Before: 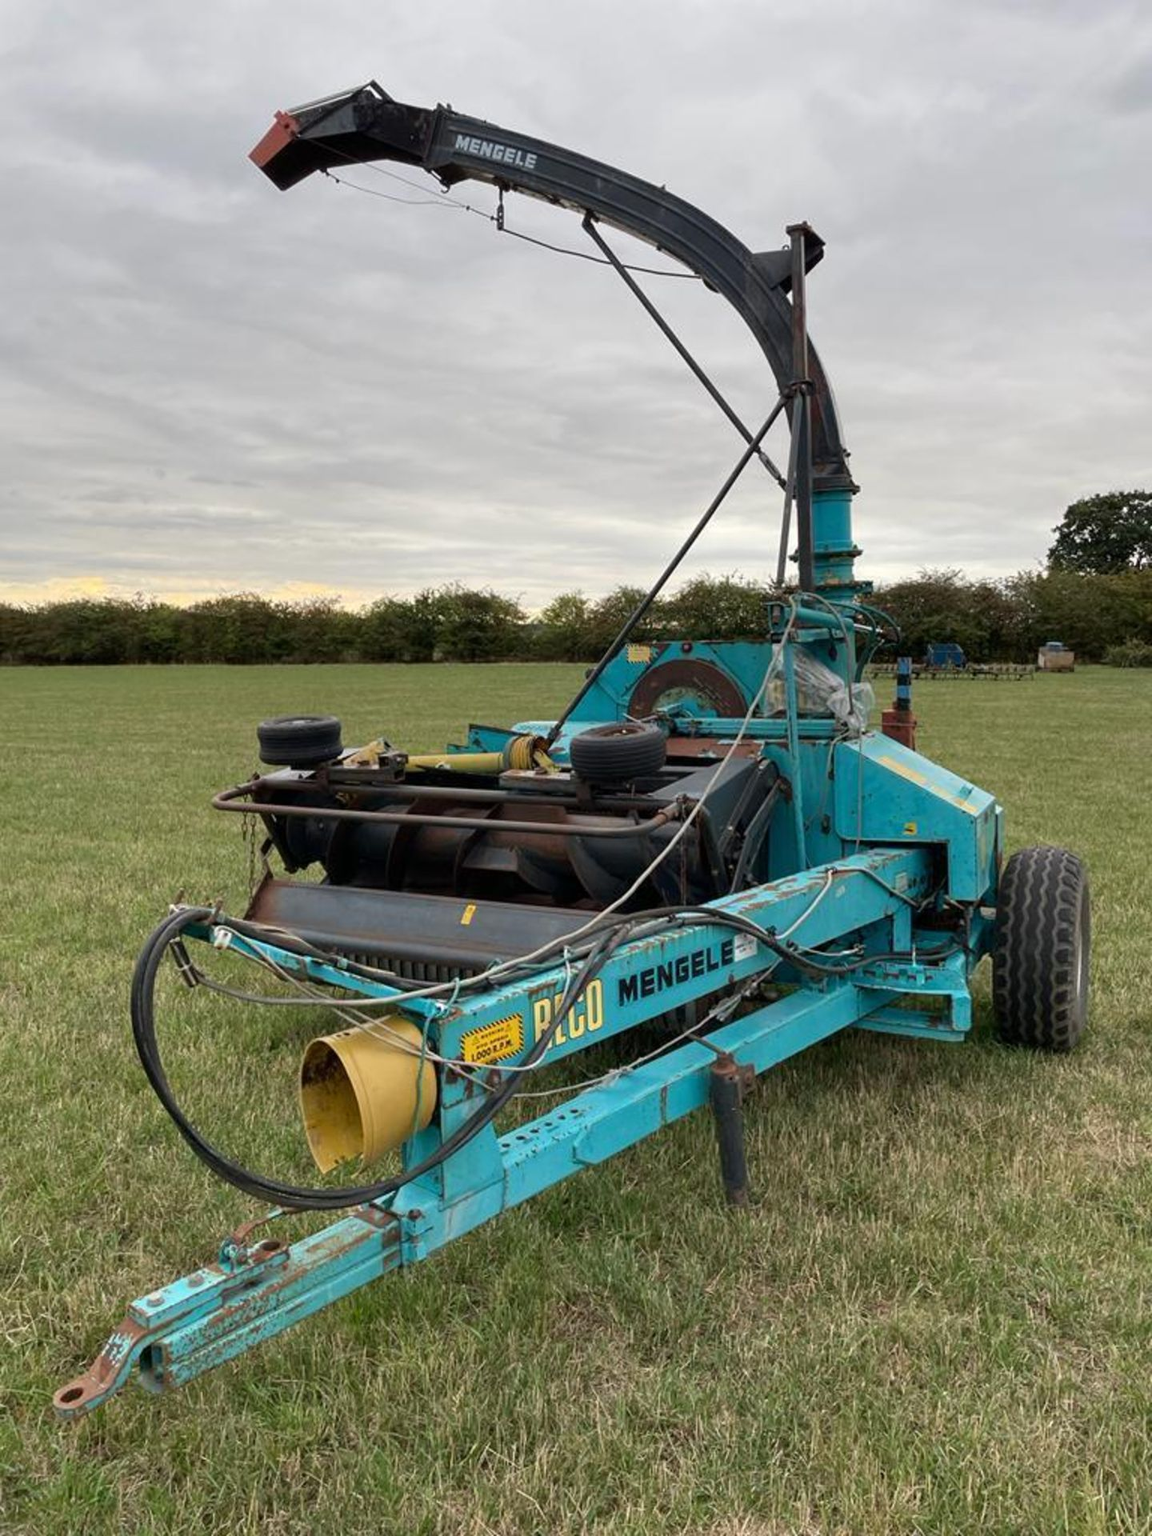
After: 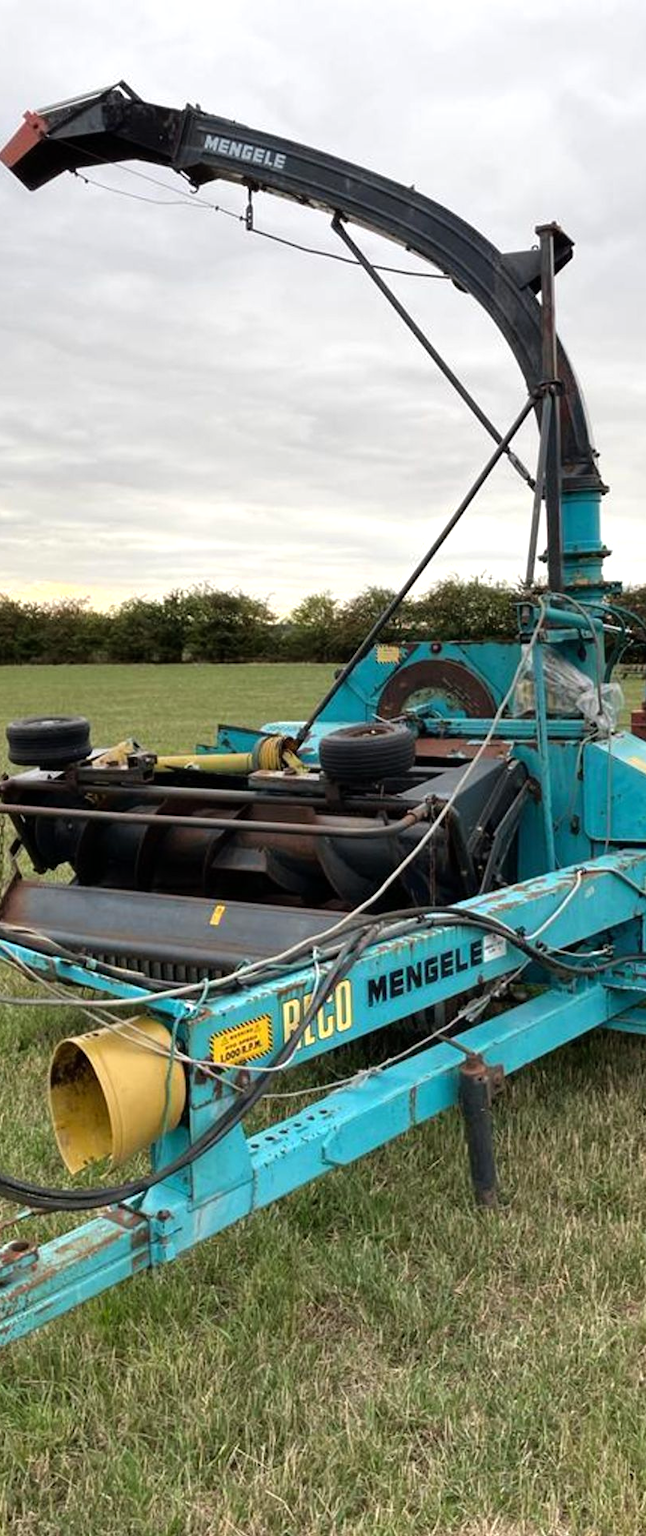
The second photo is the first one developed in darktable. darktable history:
tone equalizer: -8 EV -0.394 EV, -7 EV -0.384 EV, -6 EV -0.373 EV, -5 EV -0.248 EV, -3 EV 0.207 EV, -2 EV 0.363 EV, -1 EV 0.406 EV, +0 EV 0.444 EV
crop: left 21.822%, right 22.032%, bottom 0.014%
